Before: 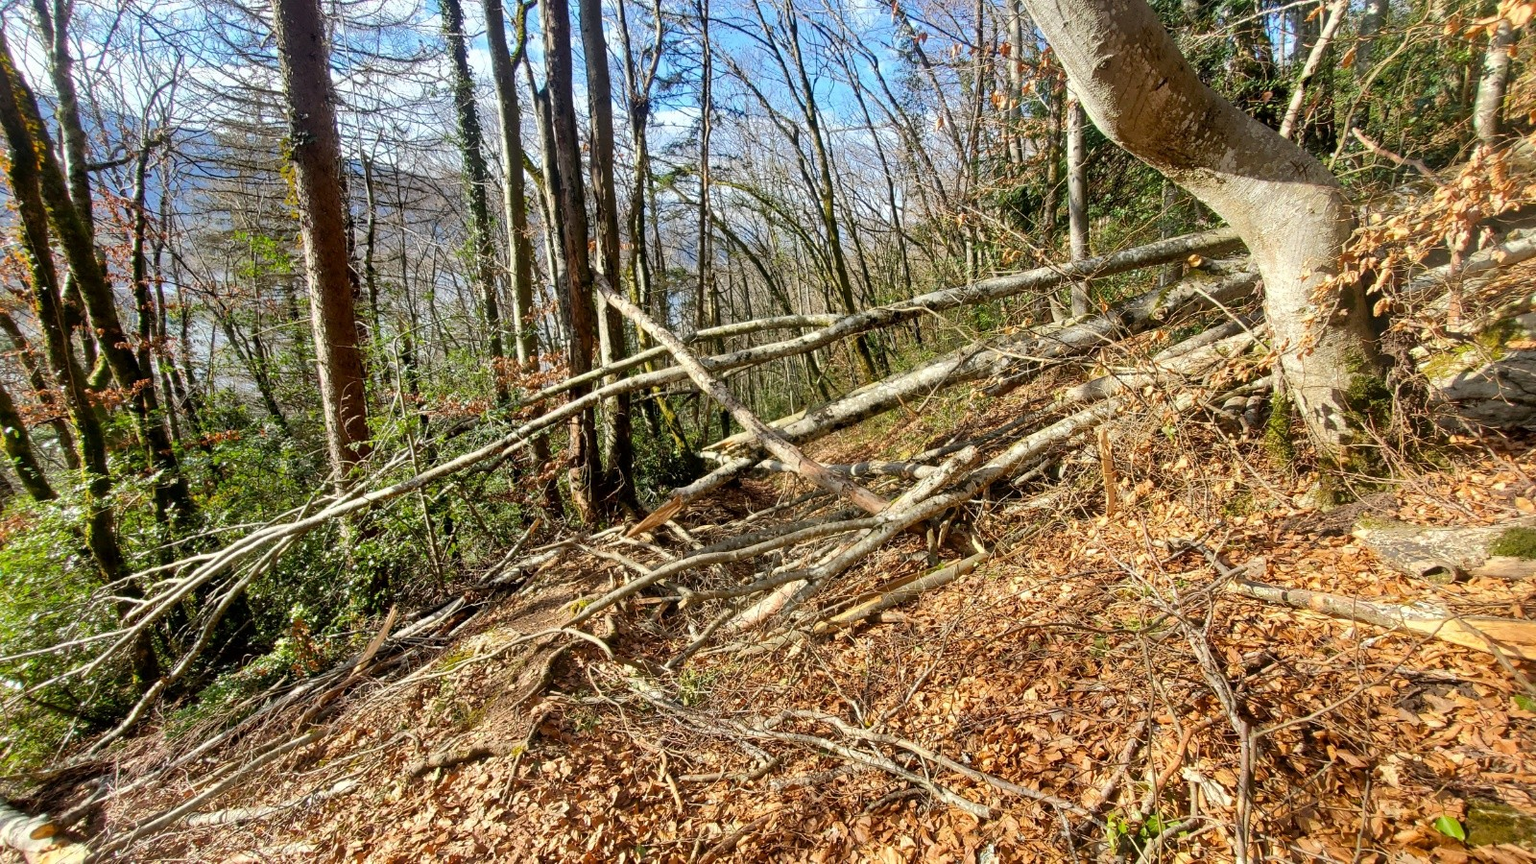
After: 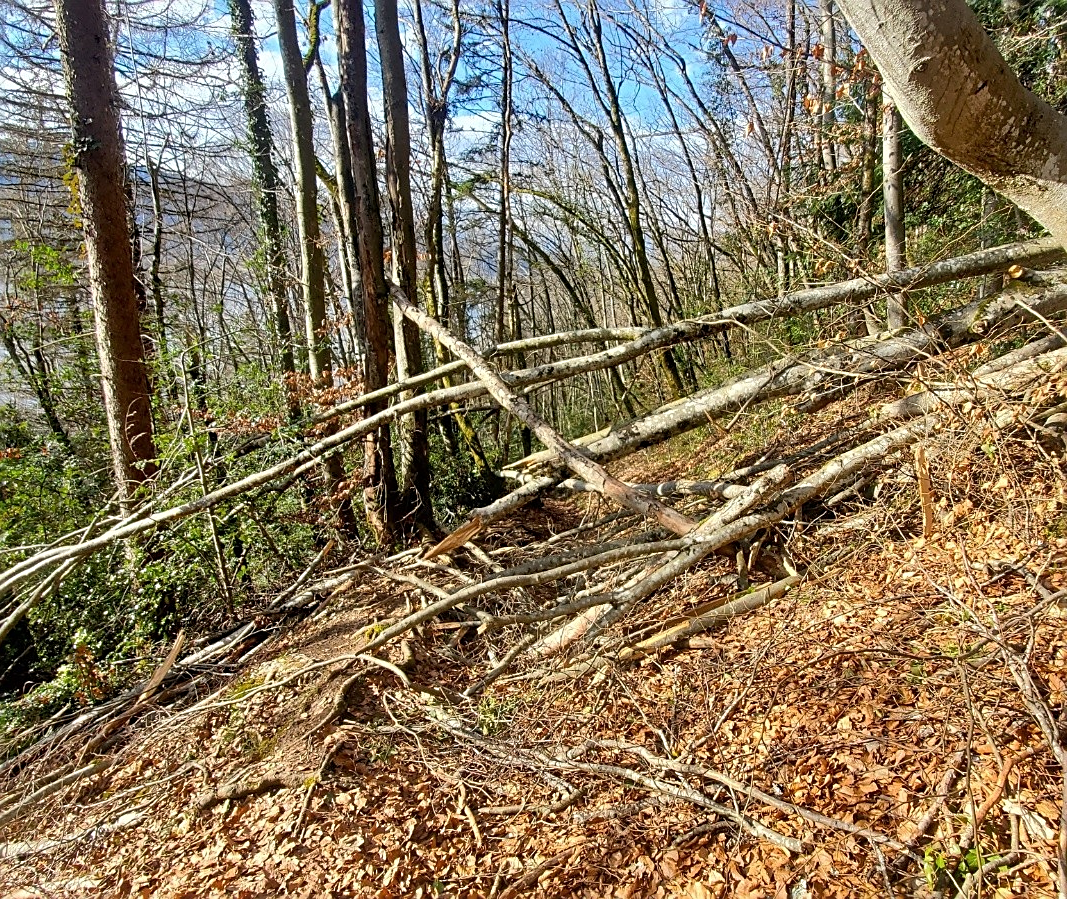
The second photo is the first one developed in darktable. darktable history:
crop and rotate: left 14.359%, right 18.946%
sharpen: on, module defaults
